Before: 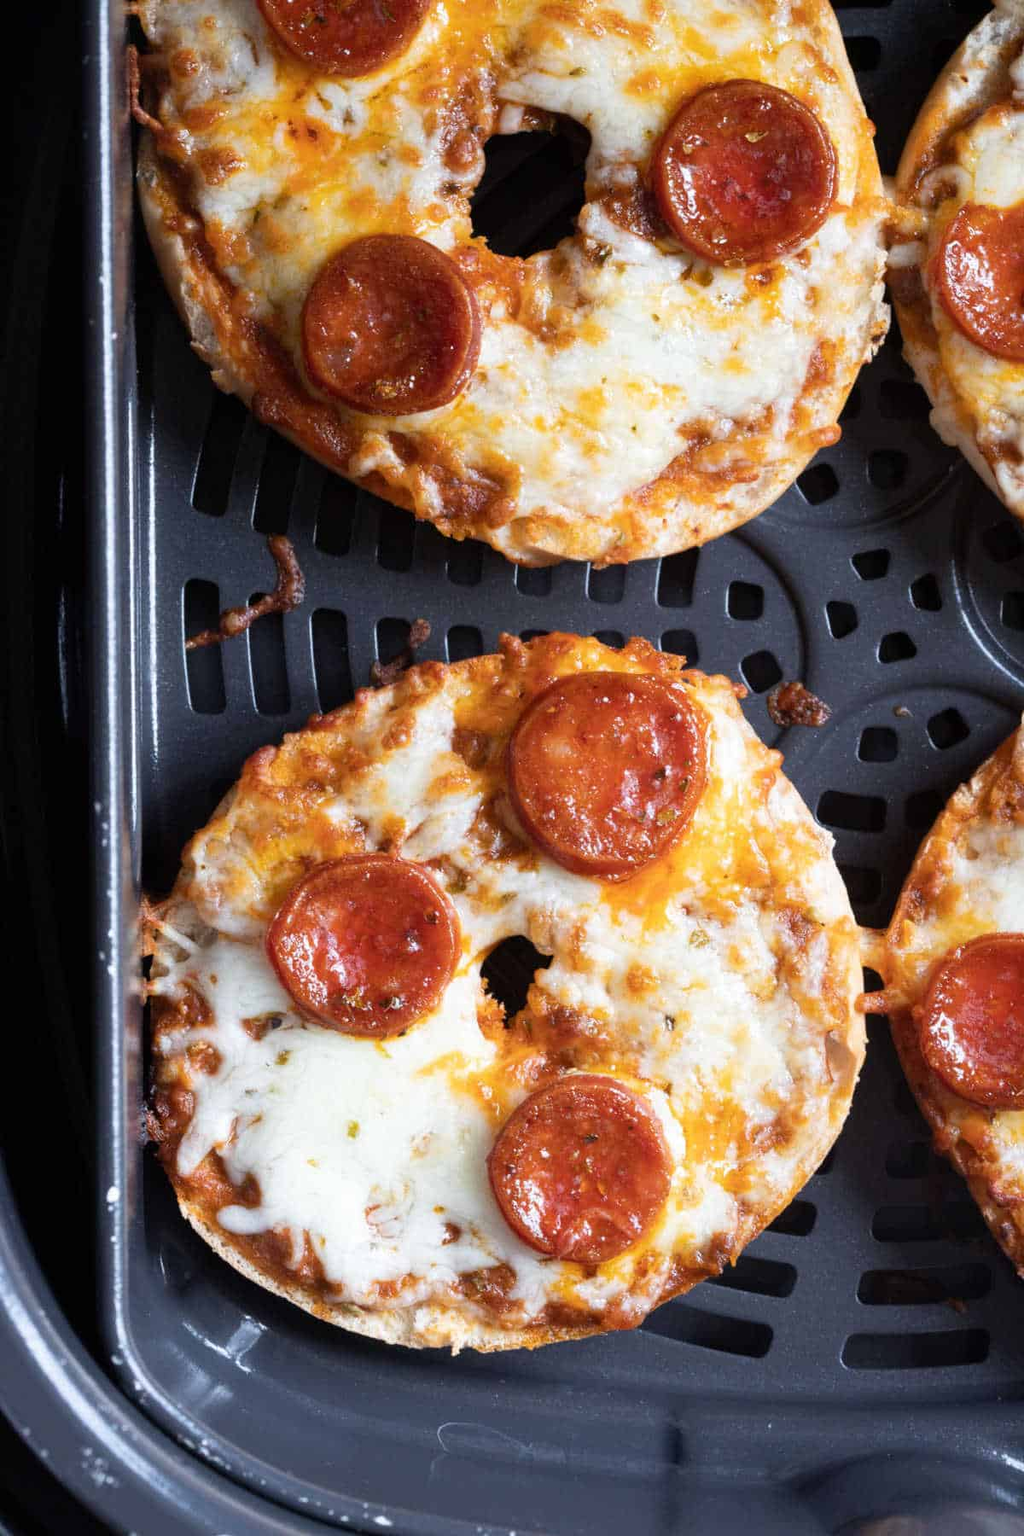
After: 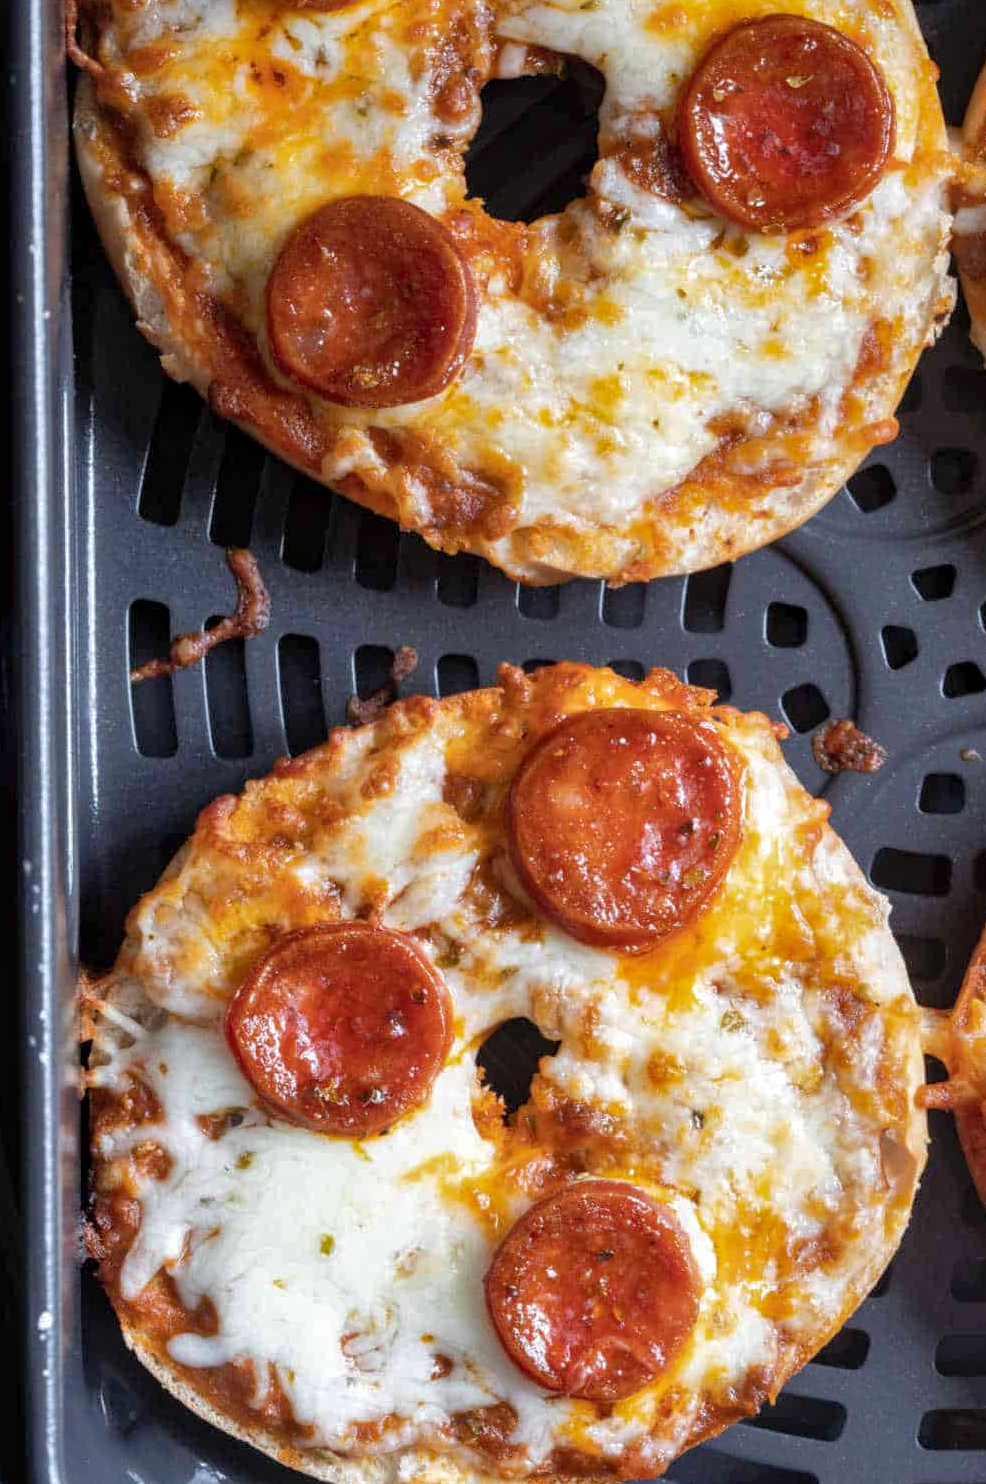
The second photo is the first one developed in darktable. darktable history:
local contrast: on, module defaults
crop and rotate: left 7.283%, top 4.394%, right 10.522%, bottom 13.12%
shadows and highlights: on, module defaults
